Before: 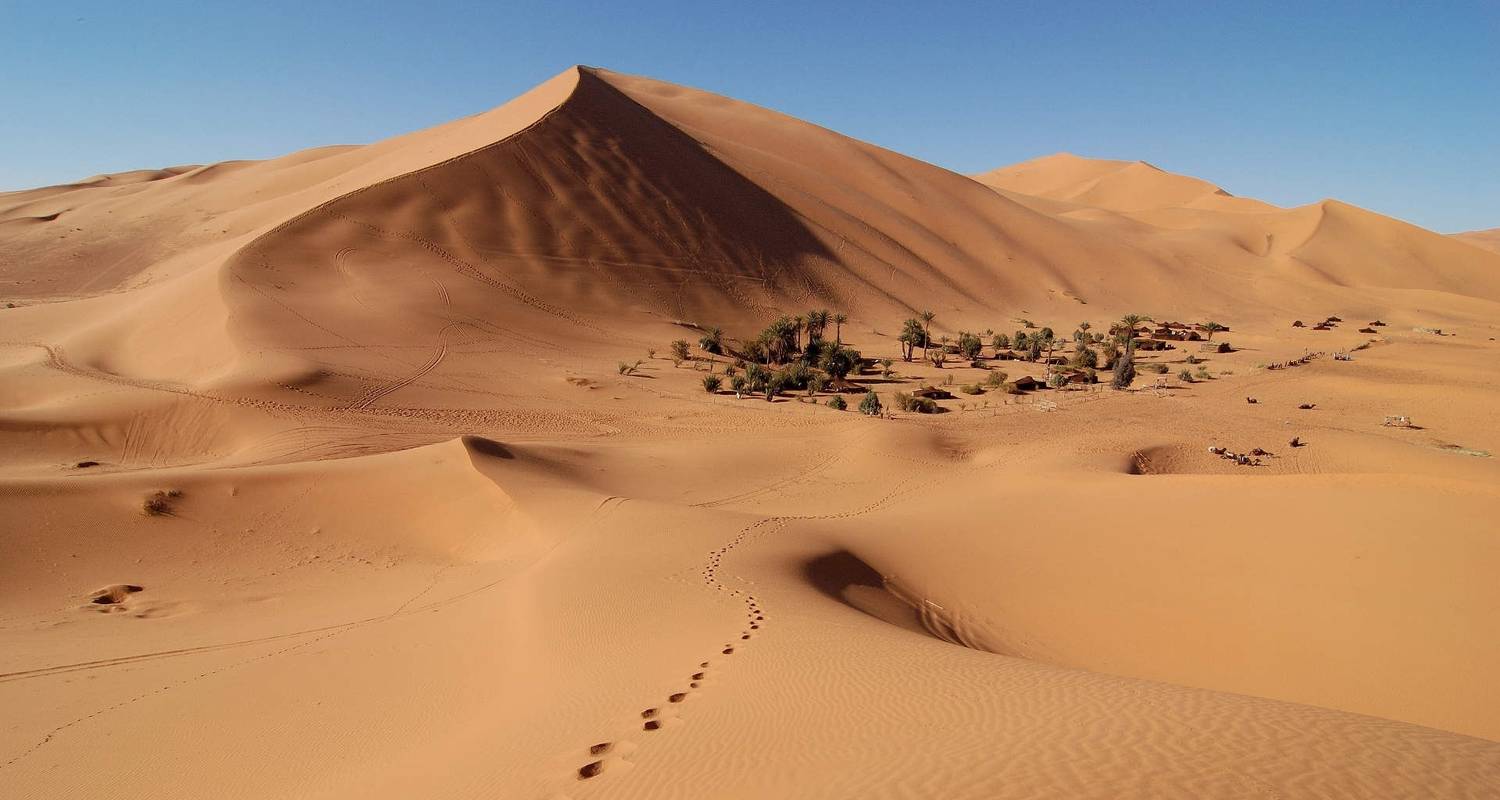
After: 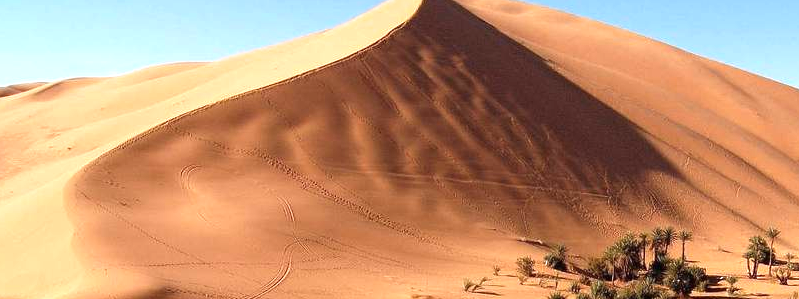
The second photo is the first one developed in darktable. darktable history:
exposure: black level correction 0, exposure 1.105 EV, compensate highlight preservation false
crop: left 10.349%, top 10.483%, right 36.367%, bottom 52.095%
